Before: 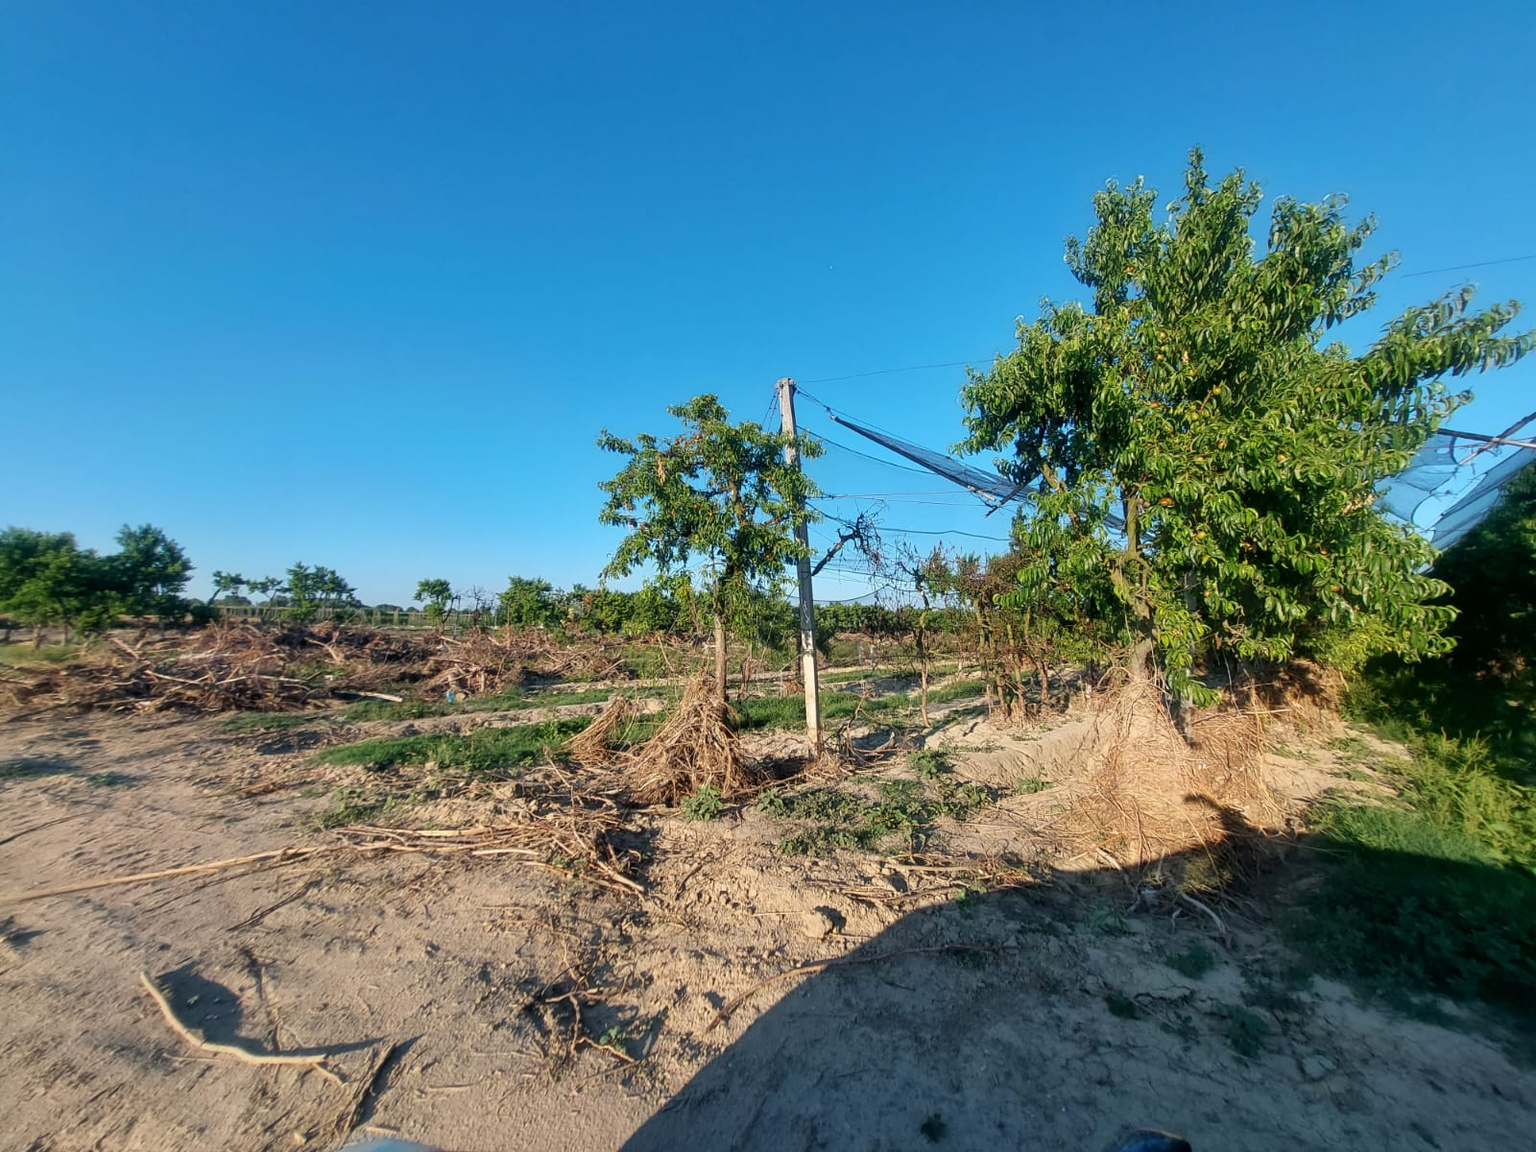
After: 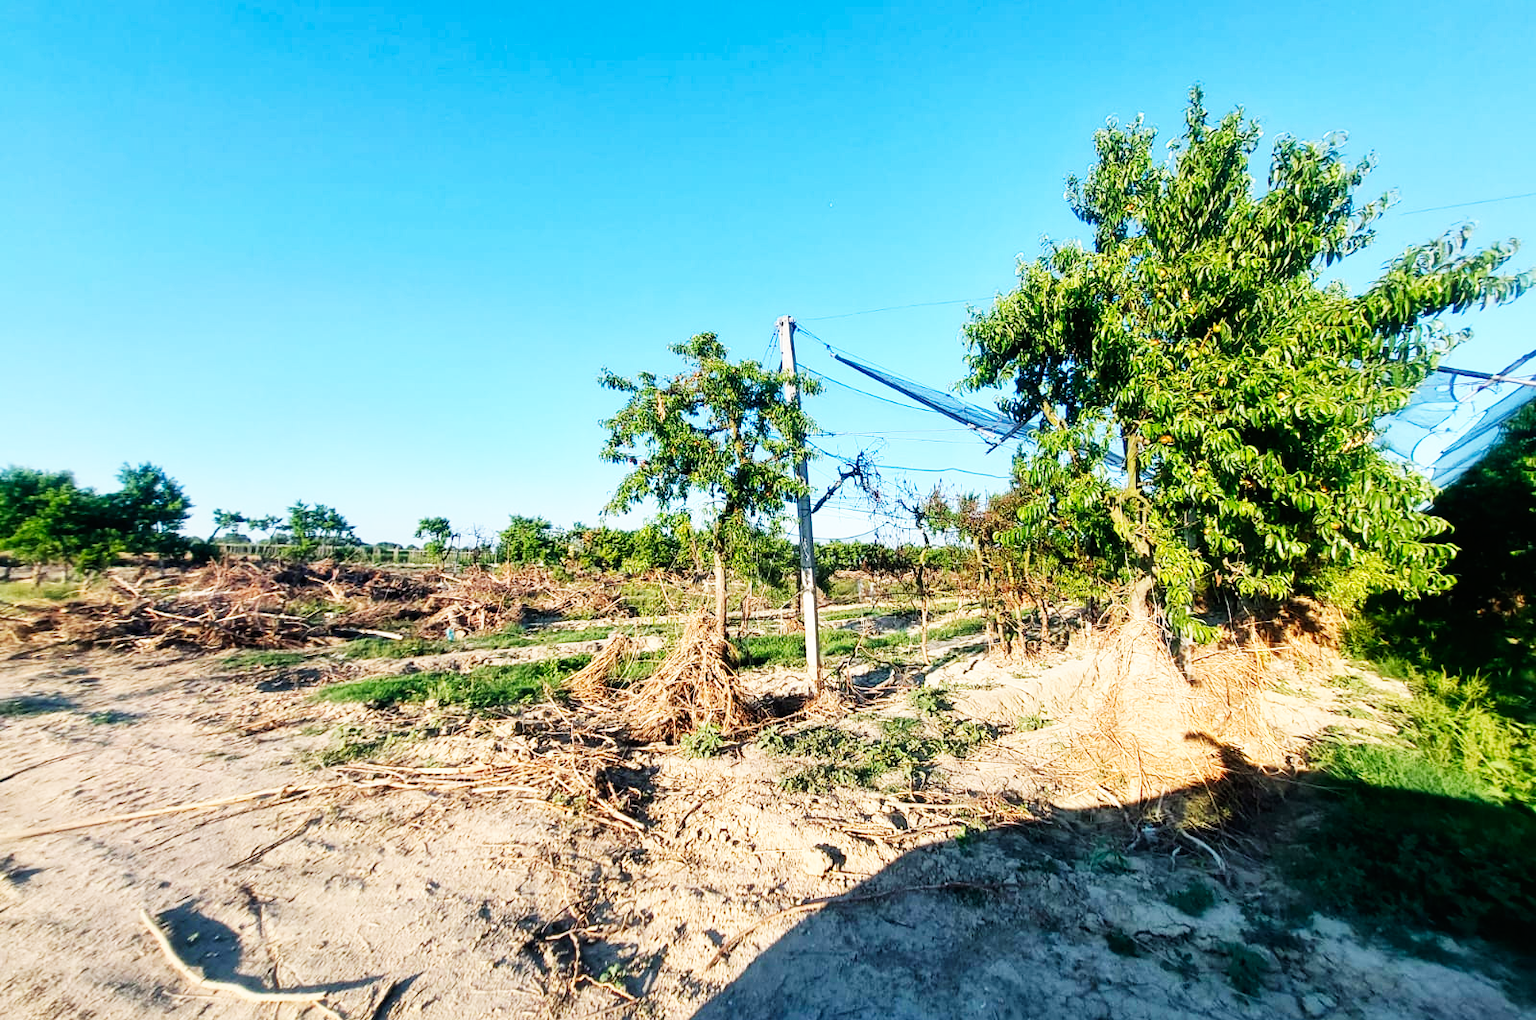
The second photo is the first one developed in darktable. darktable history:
crop and rotate: top 5.446%, bottom 5.888%
base curve: curves: ch0 [(0, 0) (0.007, 0.004) (0.027, 0.03) (0.046, 0.07) (0.207, 0.54) (0.442, 0.872) (0.673, 0.972) (1, 1)], preserve colors none
exposure: exposure -0.062 EV, compensate highlight preservation false
